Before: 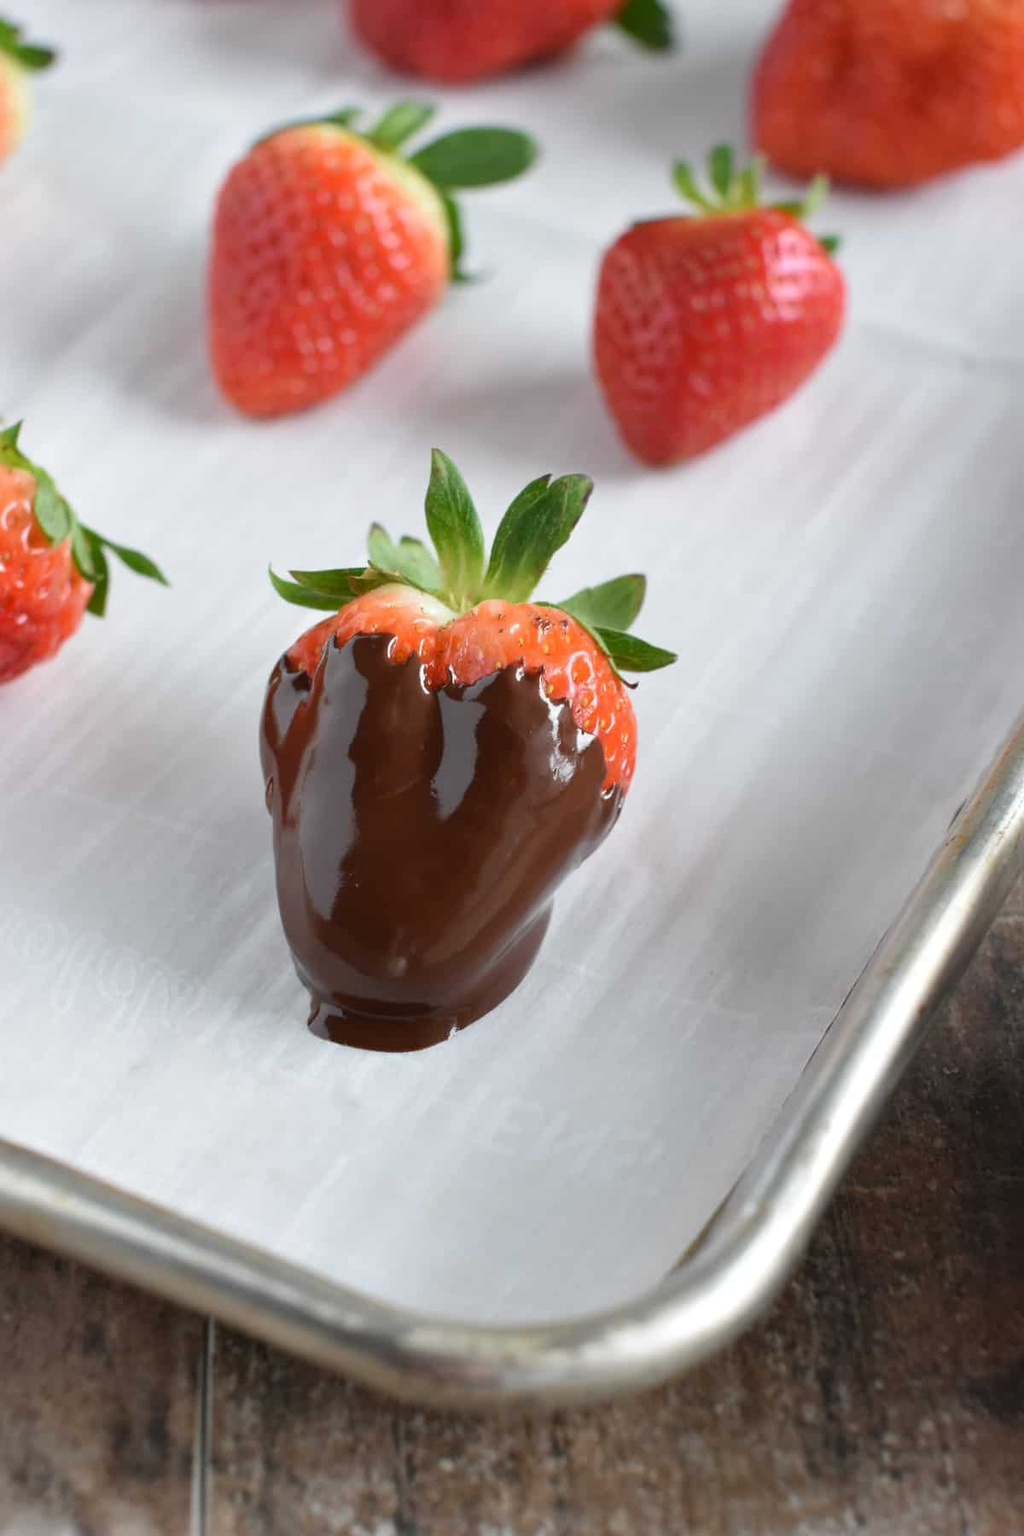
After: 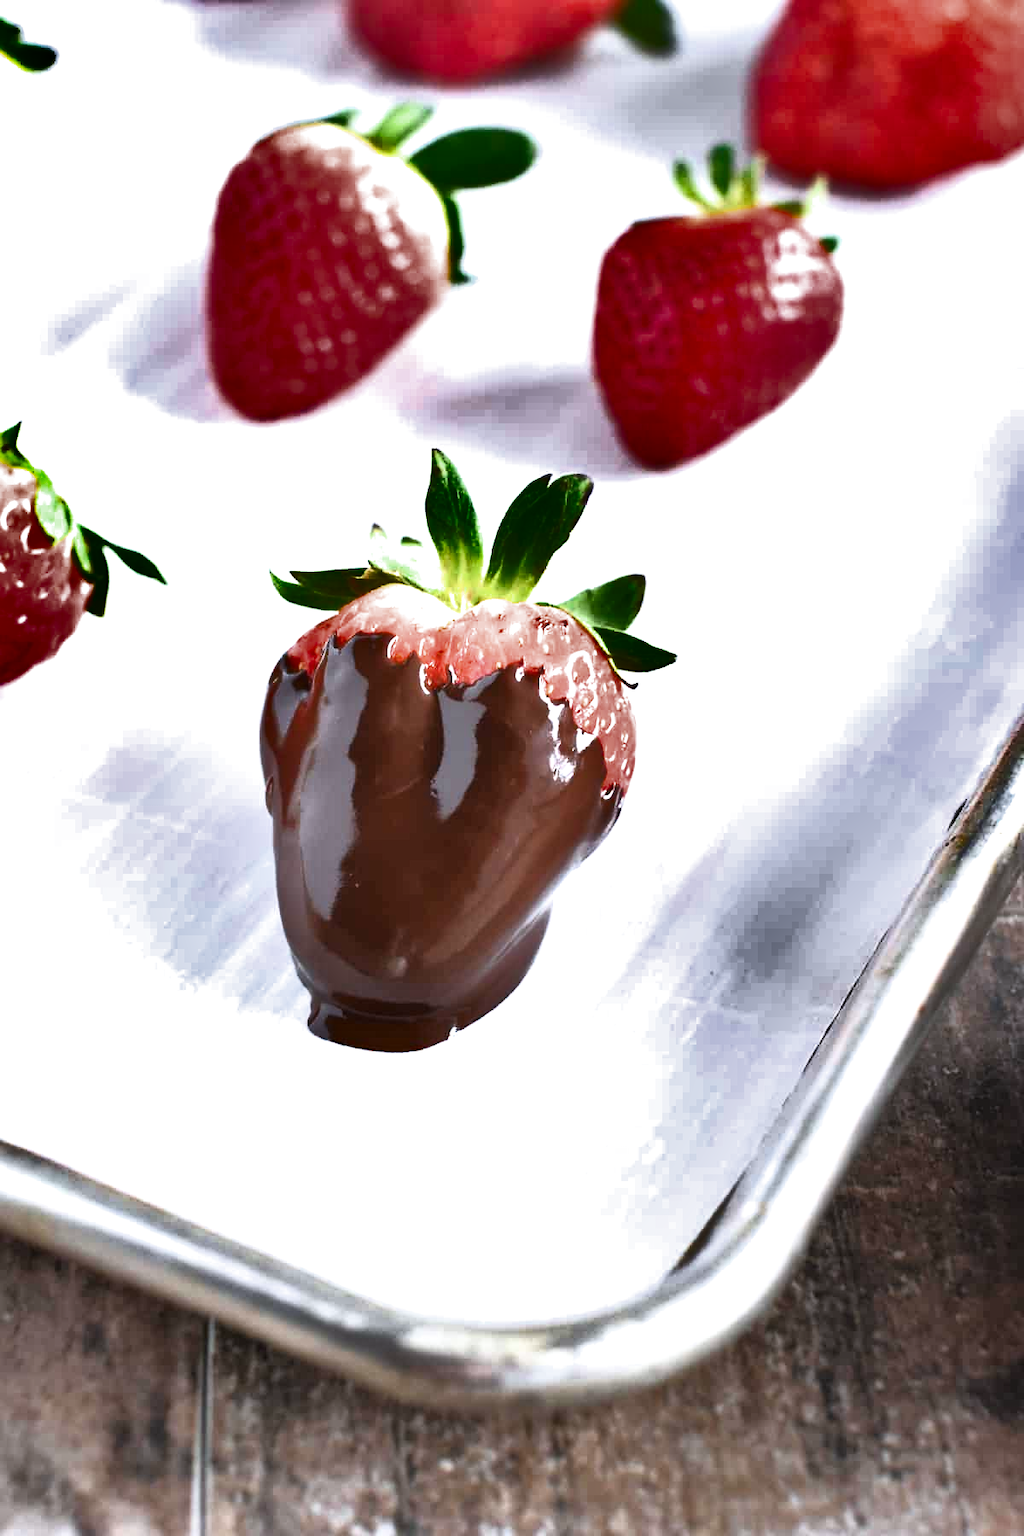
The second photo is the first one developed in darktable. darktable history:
exposure: exposure 0.935 EV, compensate highlight preservation false
color calibration: illuminant as shot in camera, x 0.358, y 0.373, temperature 4628.91 K
filmic rgb: black relative exposure -9.08 EV, white relative exposure 2.3 EV, hardness 7.49
shadows and highlights: shadows 20.91, highlights -82.73, soften with gaussian
